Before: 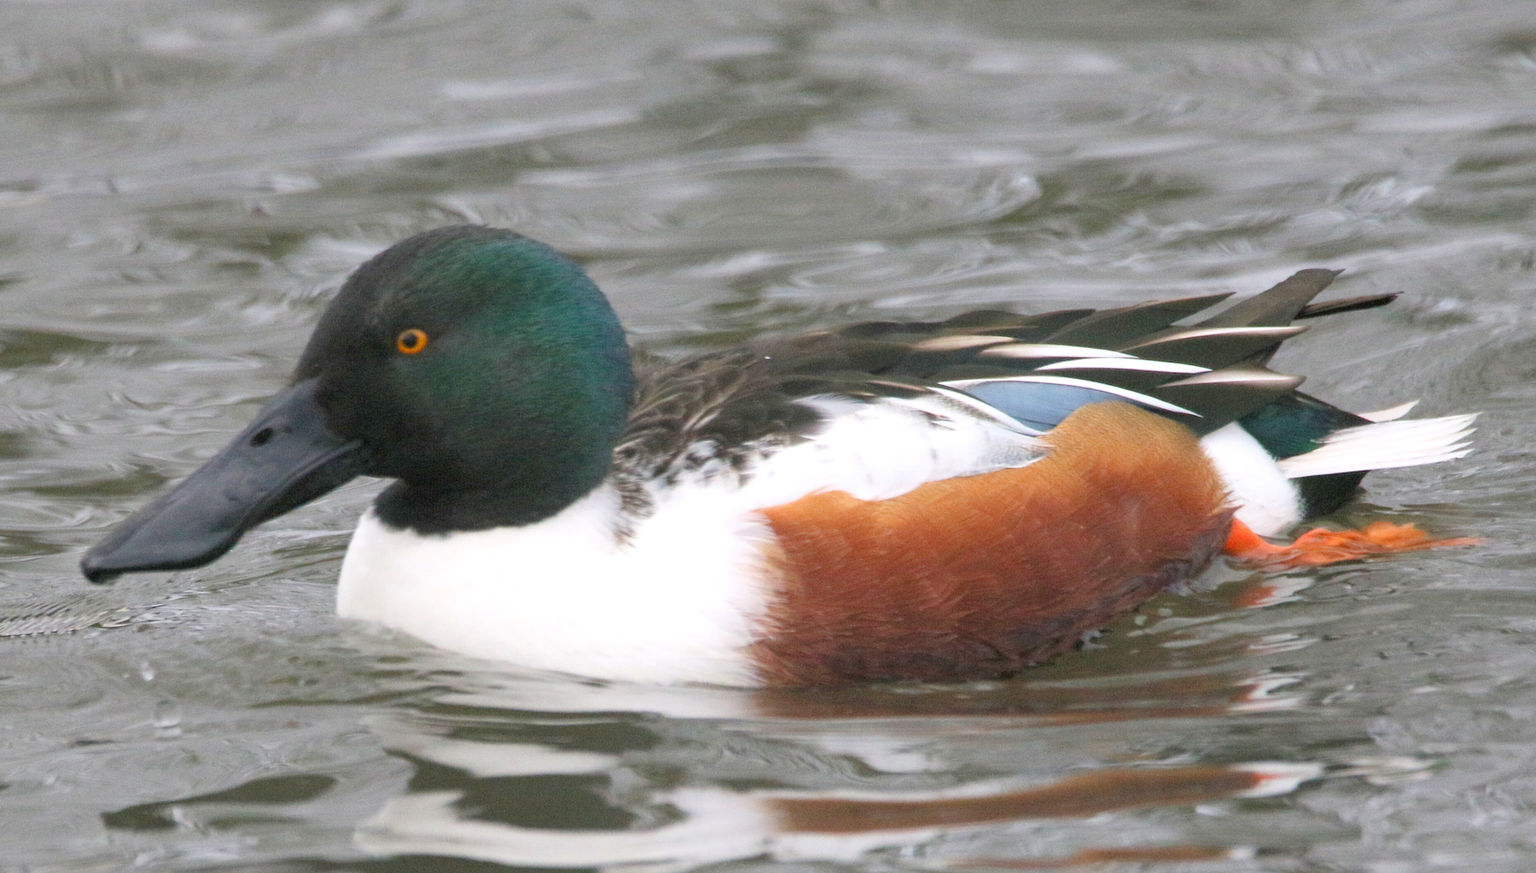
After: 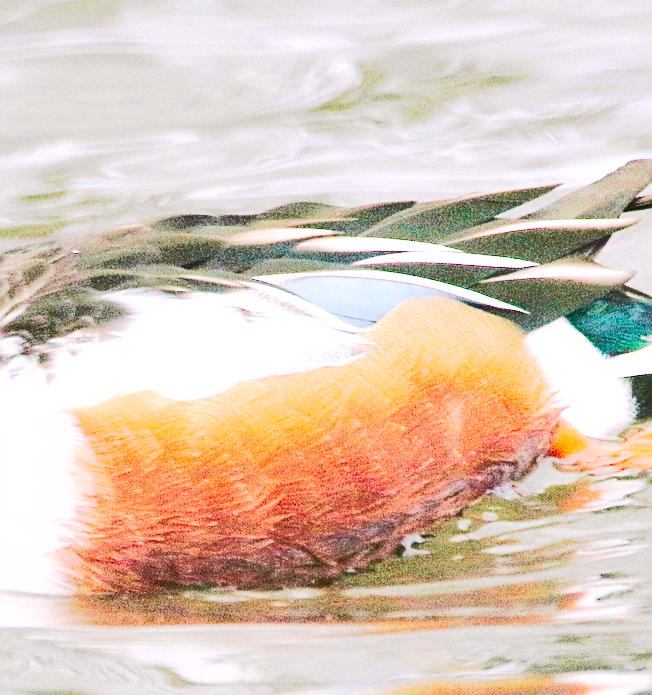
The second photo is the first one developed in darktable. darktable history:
contrast brightness saturation: contrast 0.078, saturation 0.201
tone curve: curves: ch0 [(0.013, 0) (0.061, 0.059) (0.239, 0.256) (0.502, 0.501) (0.683, 0.676) (0.761, 0.773) (0.858, 0.858) (0.987, 0.945)]; ch1 [(0, 0) (0.172, 0.123) (0.304, 0.267) (0.414, 0.395) (0.472, 0.473) (0.502, 0.502) (0.521, 0.528) (0.583, 0.595) (0.654, 0.673) (0.728, 0.761) (1, 1)]; ch2 [(0, 0) (0.411, 0.424) (0.485, 0.476) (0.502, 0.501) (0.553, 0.557) (0.57, 0.576) (1, 1)], color space Lab, independent channels, preserve colors none
color correction: highlights a* 2.97, highlights b* -0.979, shadows a* -0.053, shadows b* 2.04, saturation 0.983
exposure: exposure 2.263 EV, compensate exposure bias true, compensate highlight preservation false
crop: left 45.281%, top 13.347%, right 13.935%, bottom 10.113%
sharpen: on, module defaults
shadows and highlights: low approximation 0.01, soften with gaussian
base curve: curves: ch0 [(0, 0) (0.088, 0.125) (0.176, 0.251) (0.354, 0.501) (0.613, 0.749) (1, 0.877)], preserve colors none
